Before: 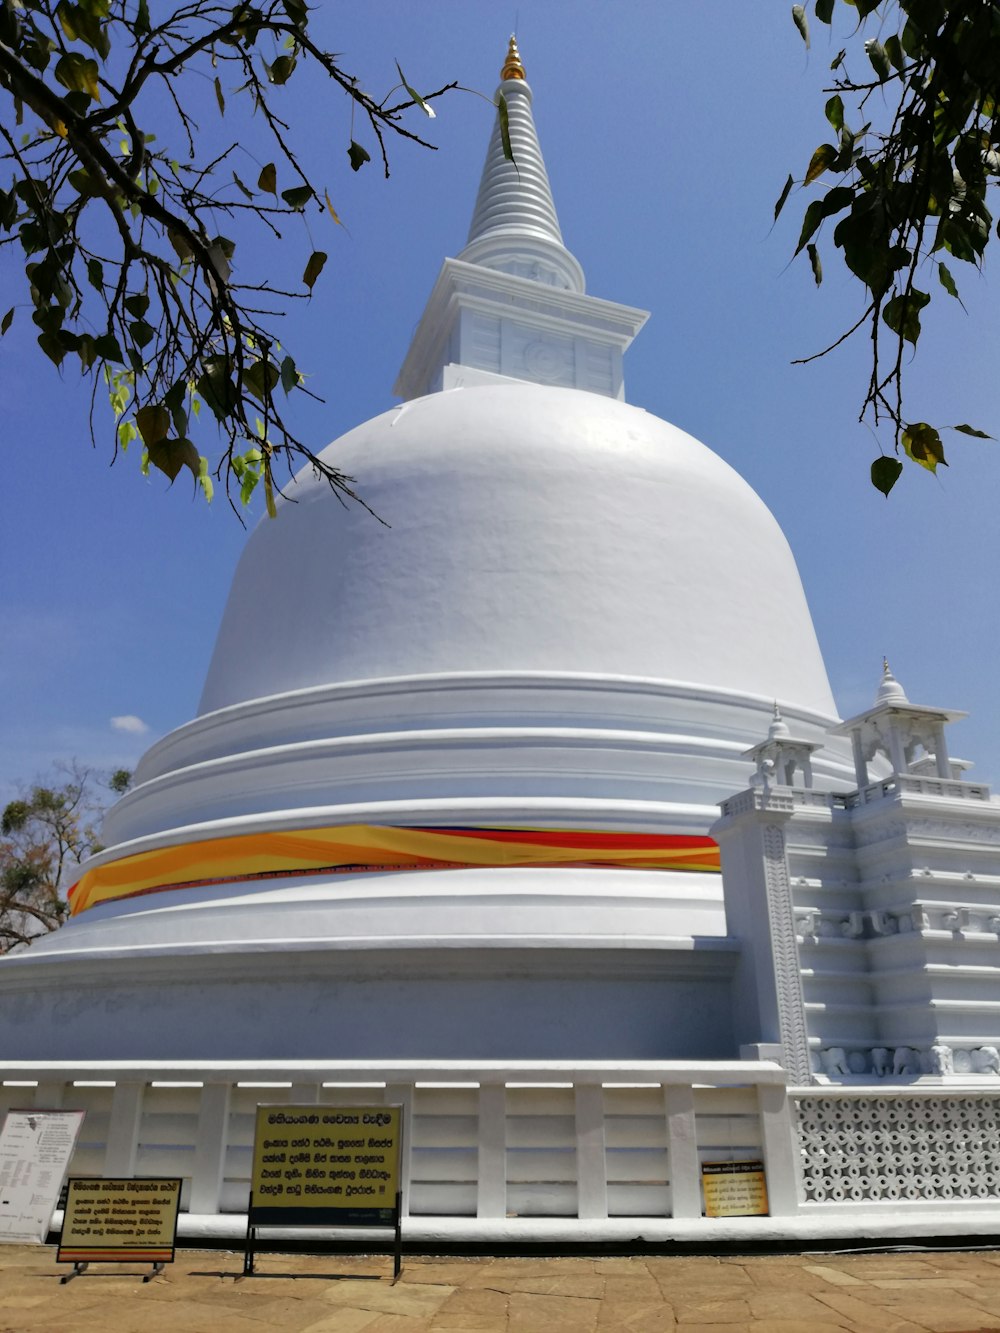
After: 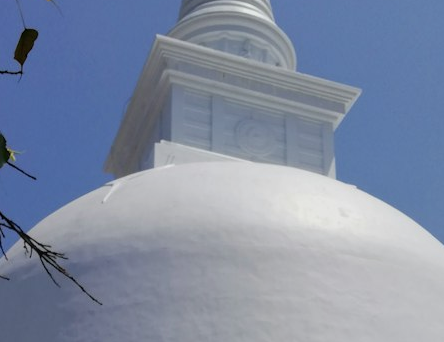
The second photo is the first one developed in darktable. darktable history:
crop: left 28.95%, top 16.787%, right 26.607%, bottom 57.525%
exposure: exposure -0.344 EV, compensate exposure bias true, compensate highlight preservation false
local contrast: detail 109%
